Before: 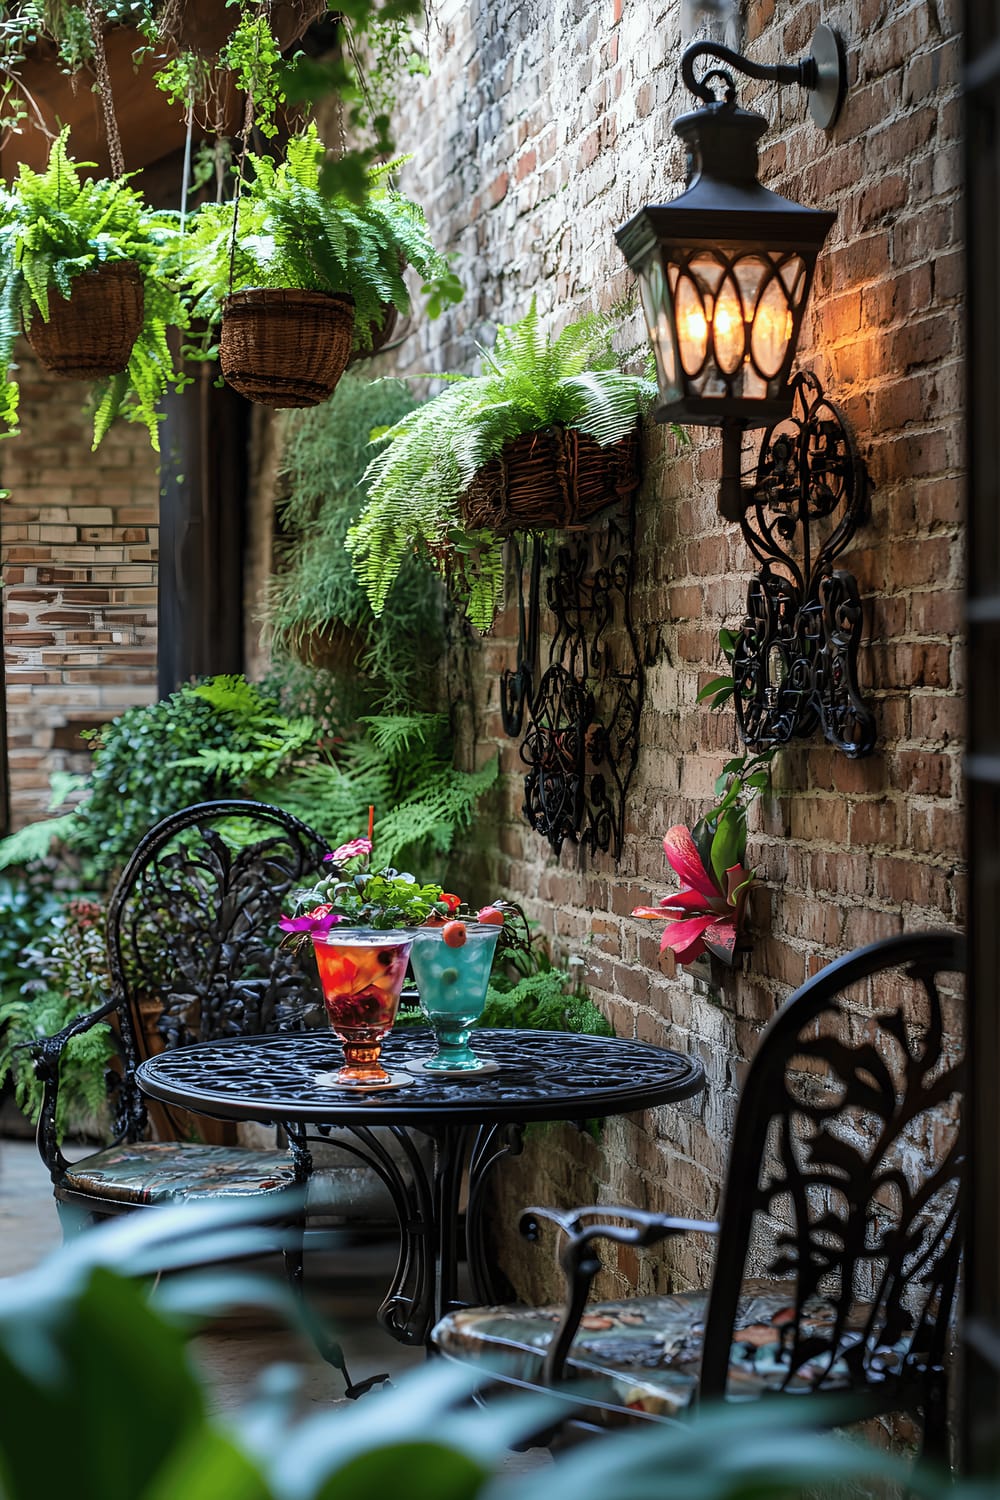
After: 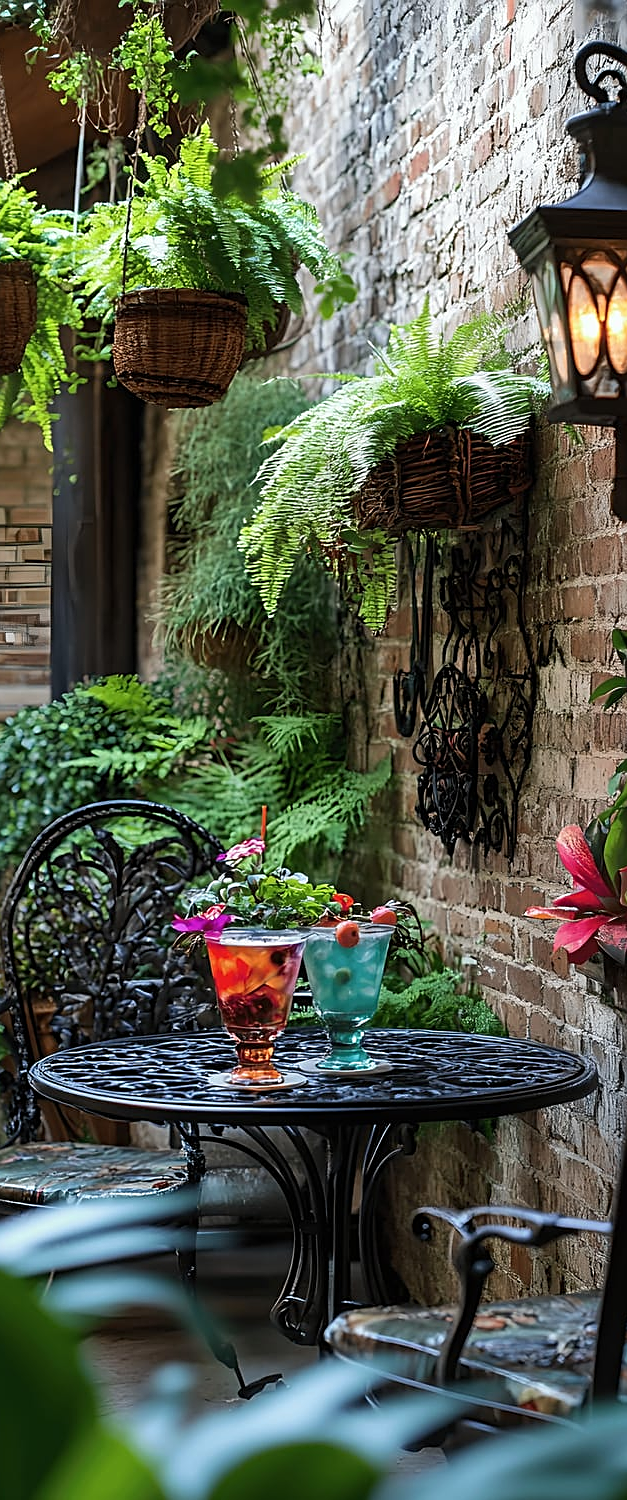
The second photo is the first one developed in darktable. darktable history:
tone equalizer: edges refinement/feathering 500, mask exposure compensation -1.57 EV, preserve details no
sharpen: on, module defaults
crop: left 10.795%, right 26.445%
